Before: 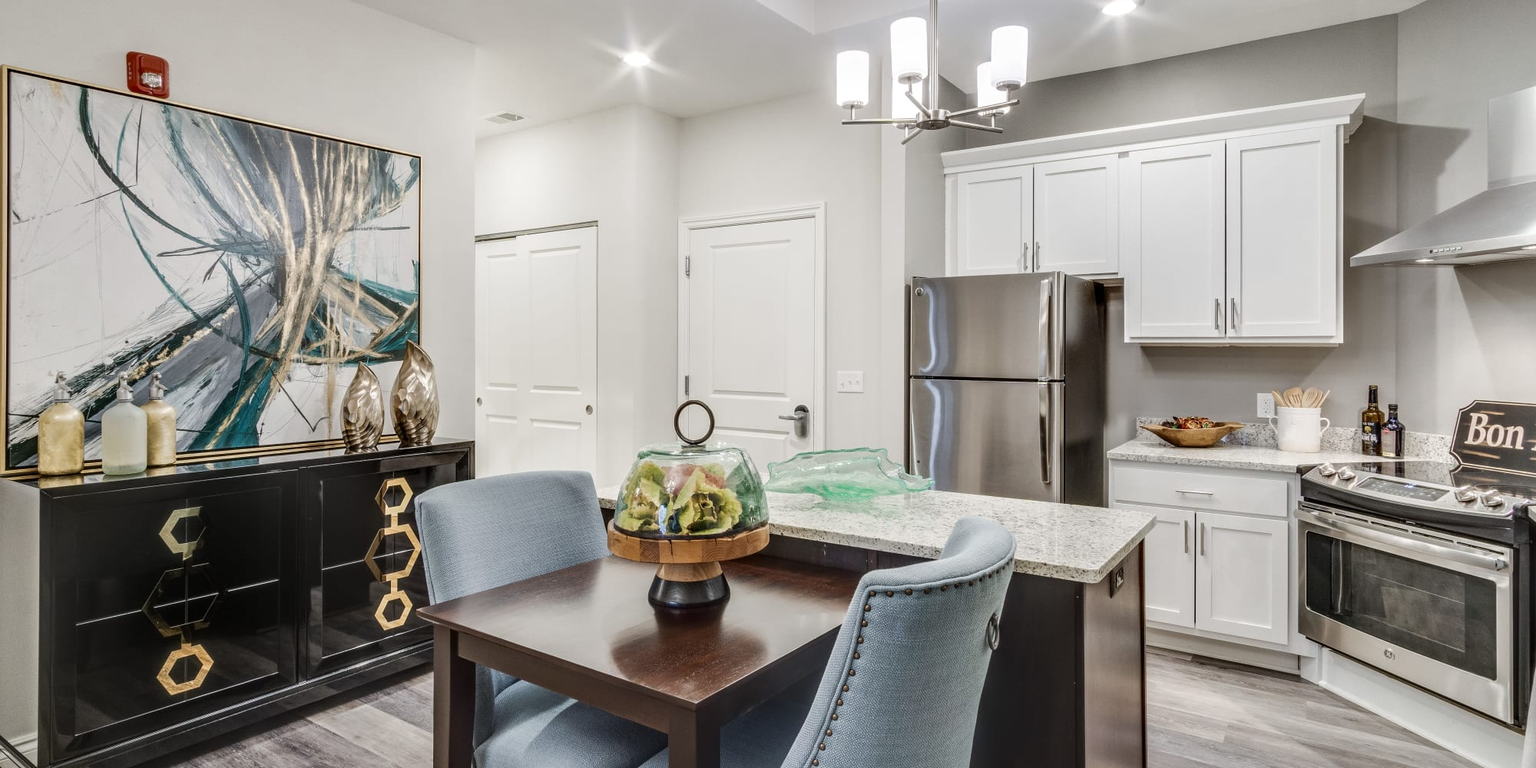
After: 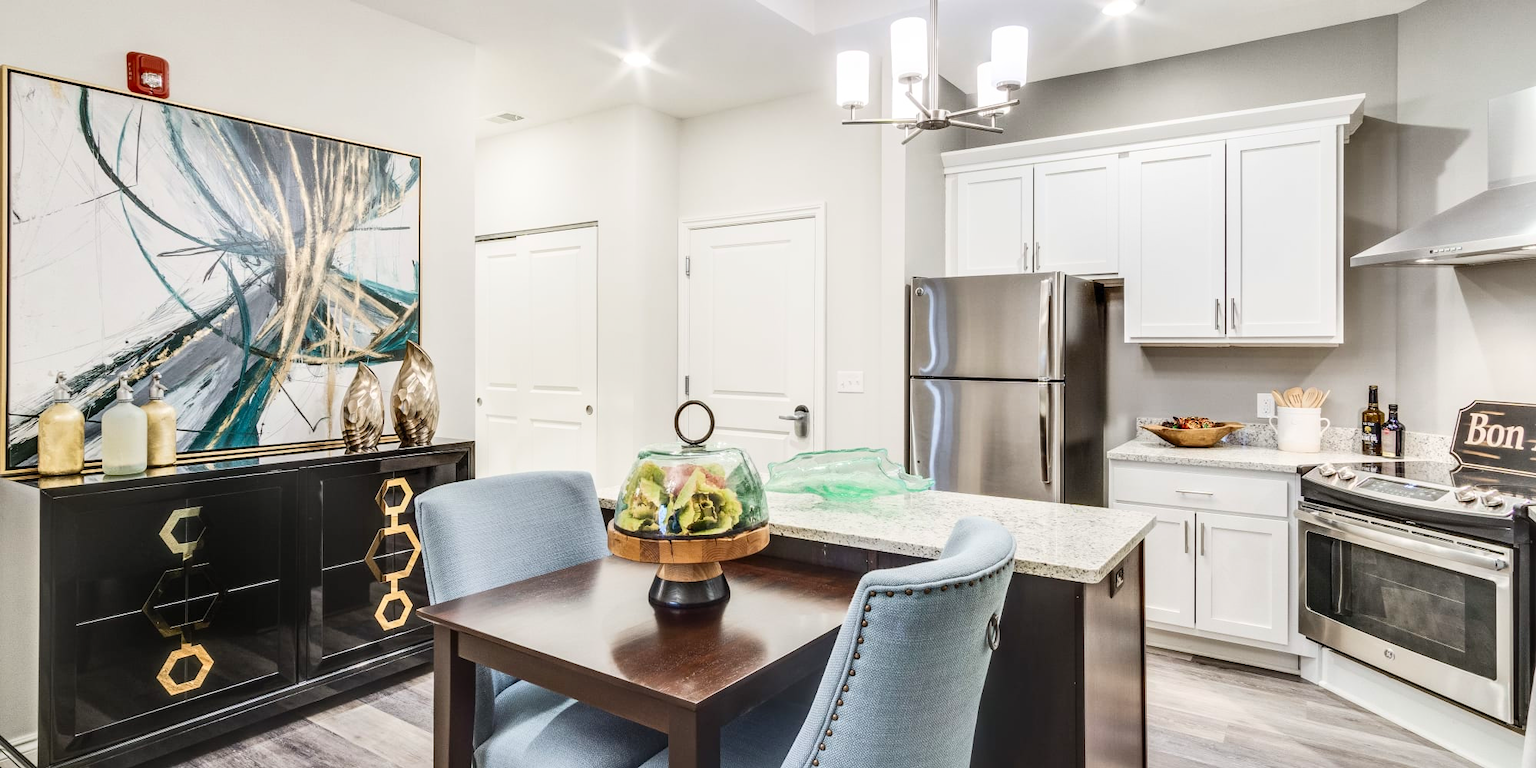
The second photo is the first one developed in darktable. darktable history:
contrast brightness saturation: contrast 0.201, brightness 0.161, saturation 0.228
